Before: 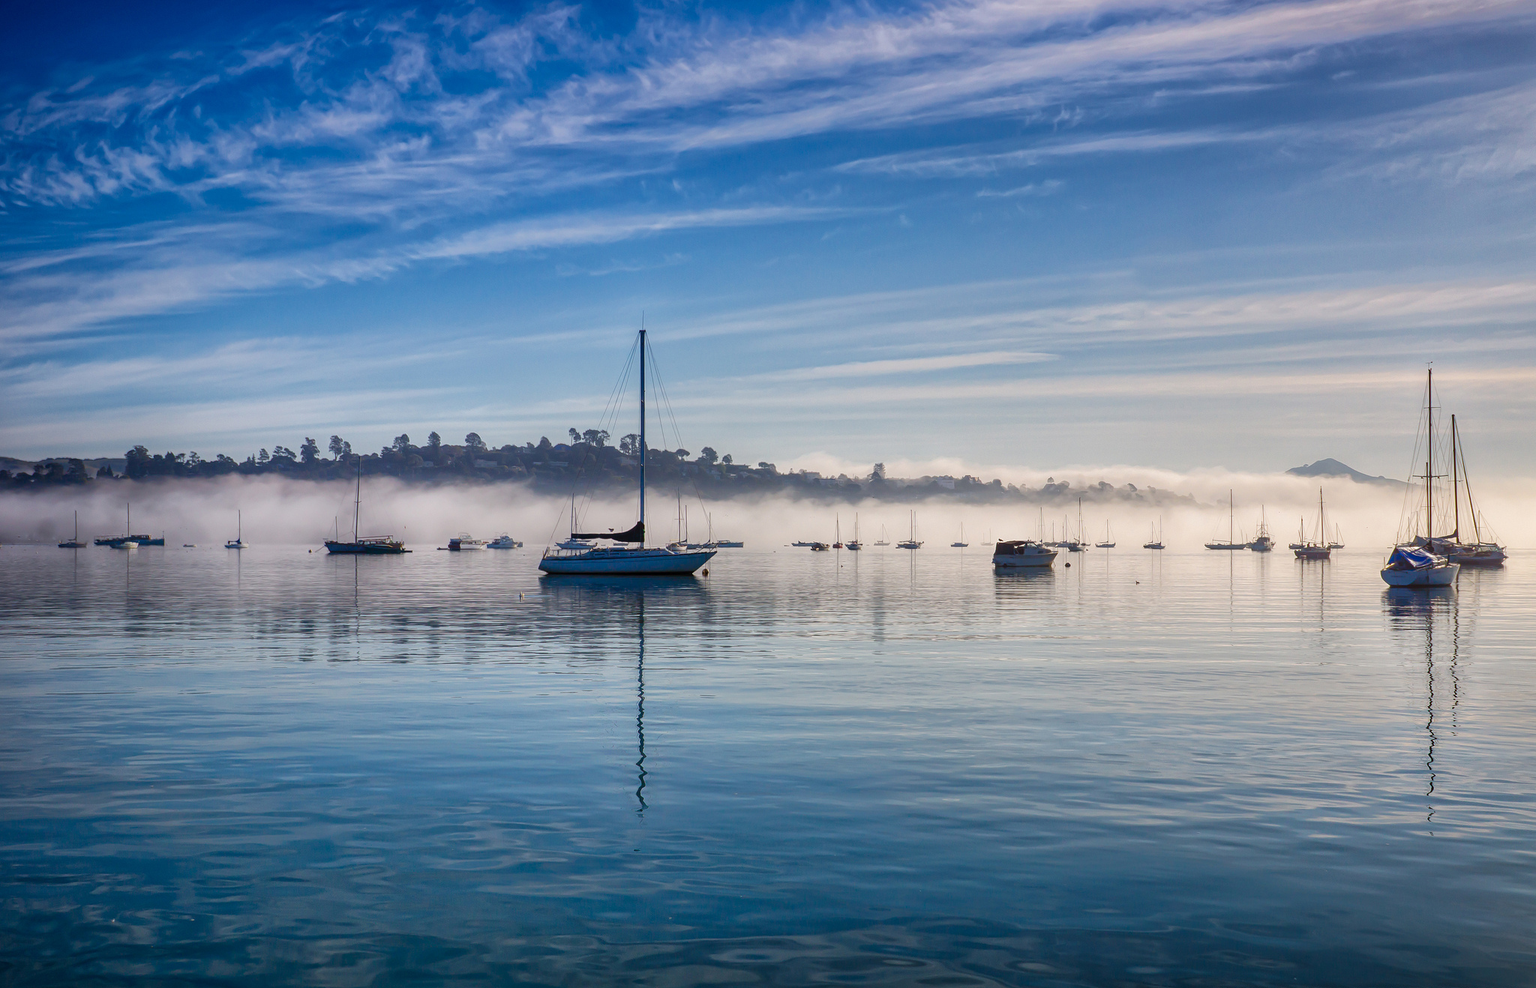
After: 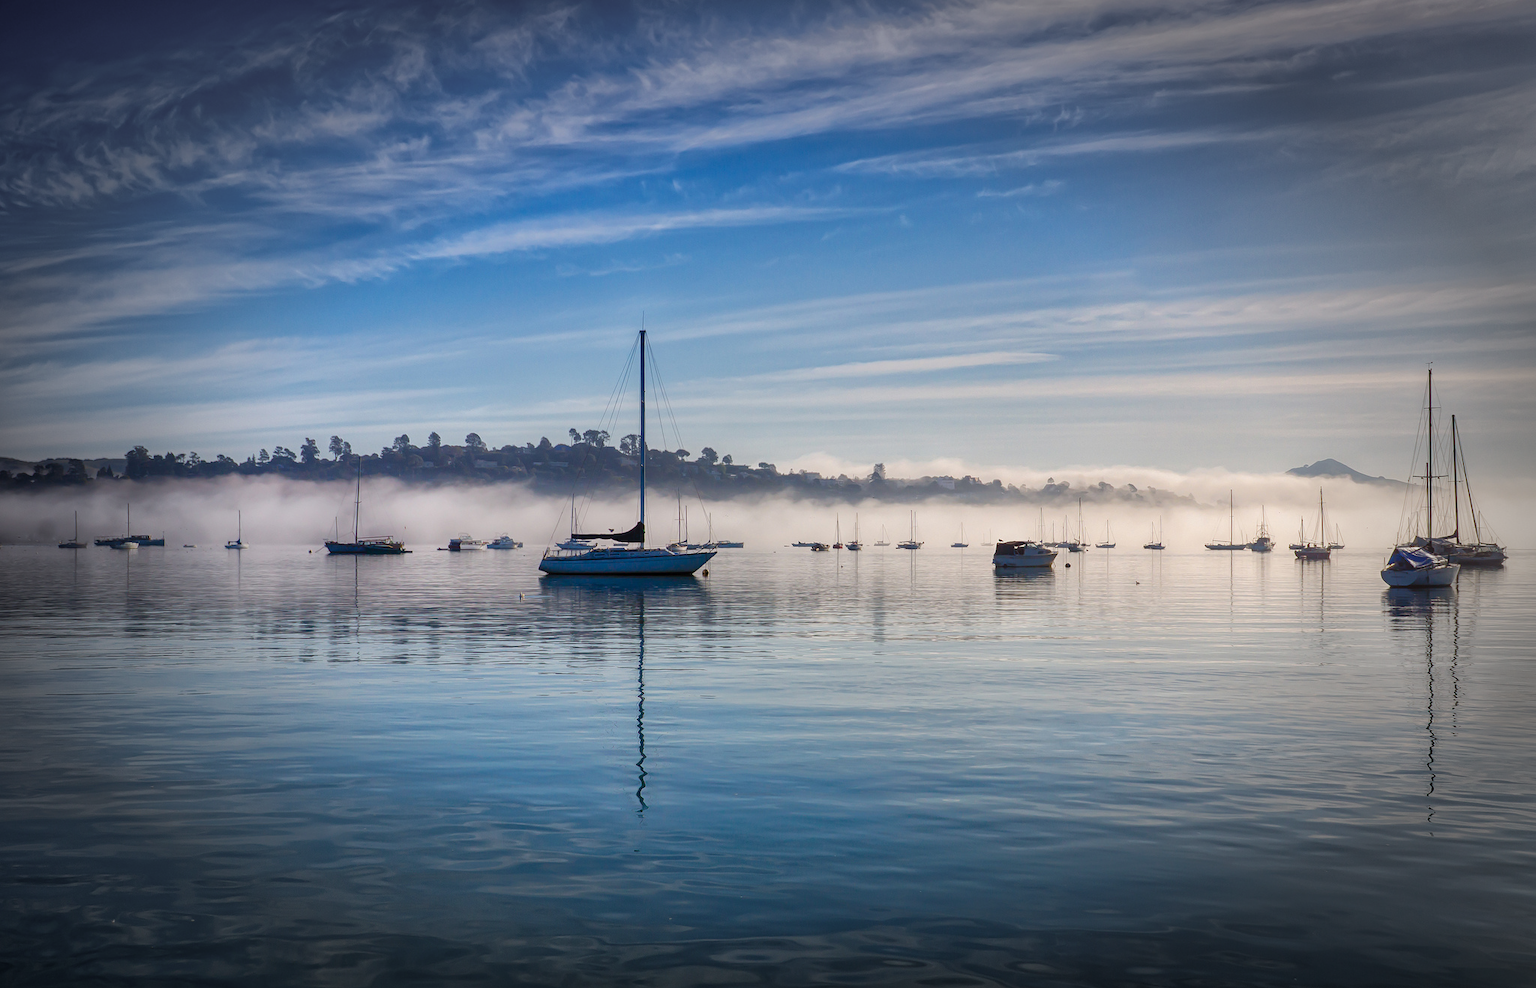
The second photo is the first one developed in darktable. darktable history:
vignetting: fall-off start 65.9%, fall-off radius 39.87%, brightness -0.575, automatic ratio true, width/height ratio 0.678, unbound false
